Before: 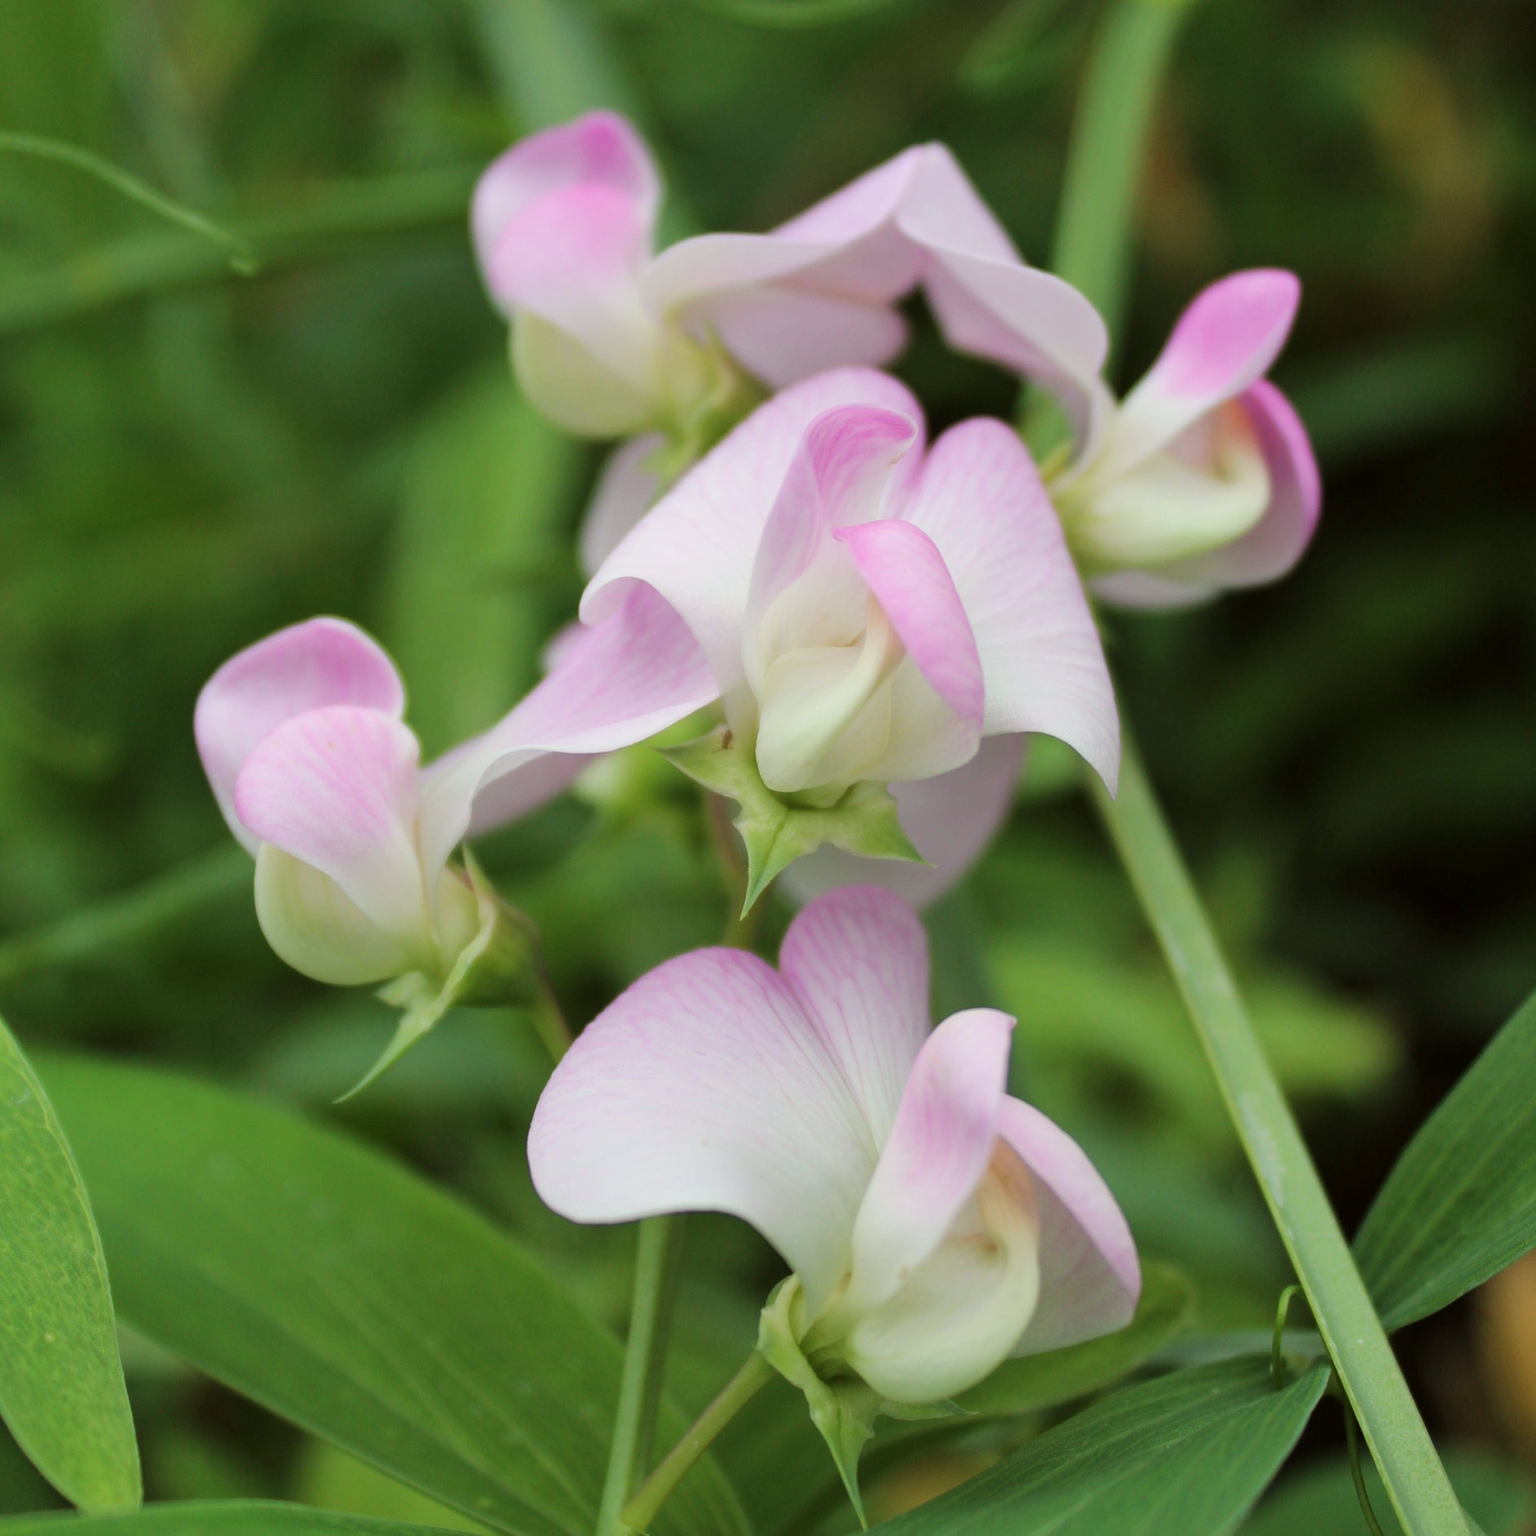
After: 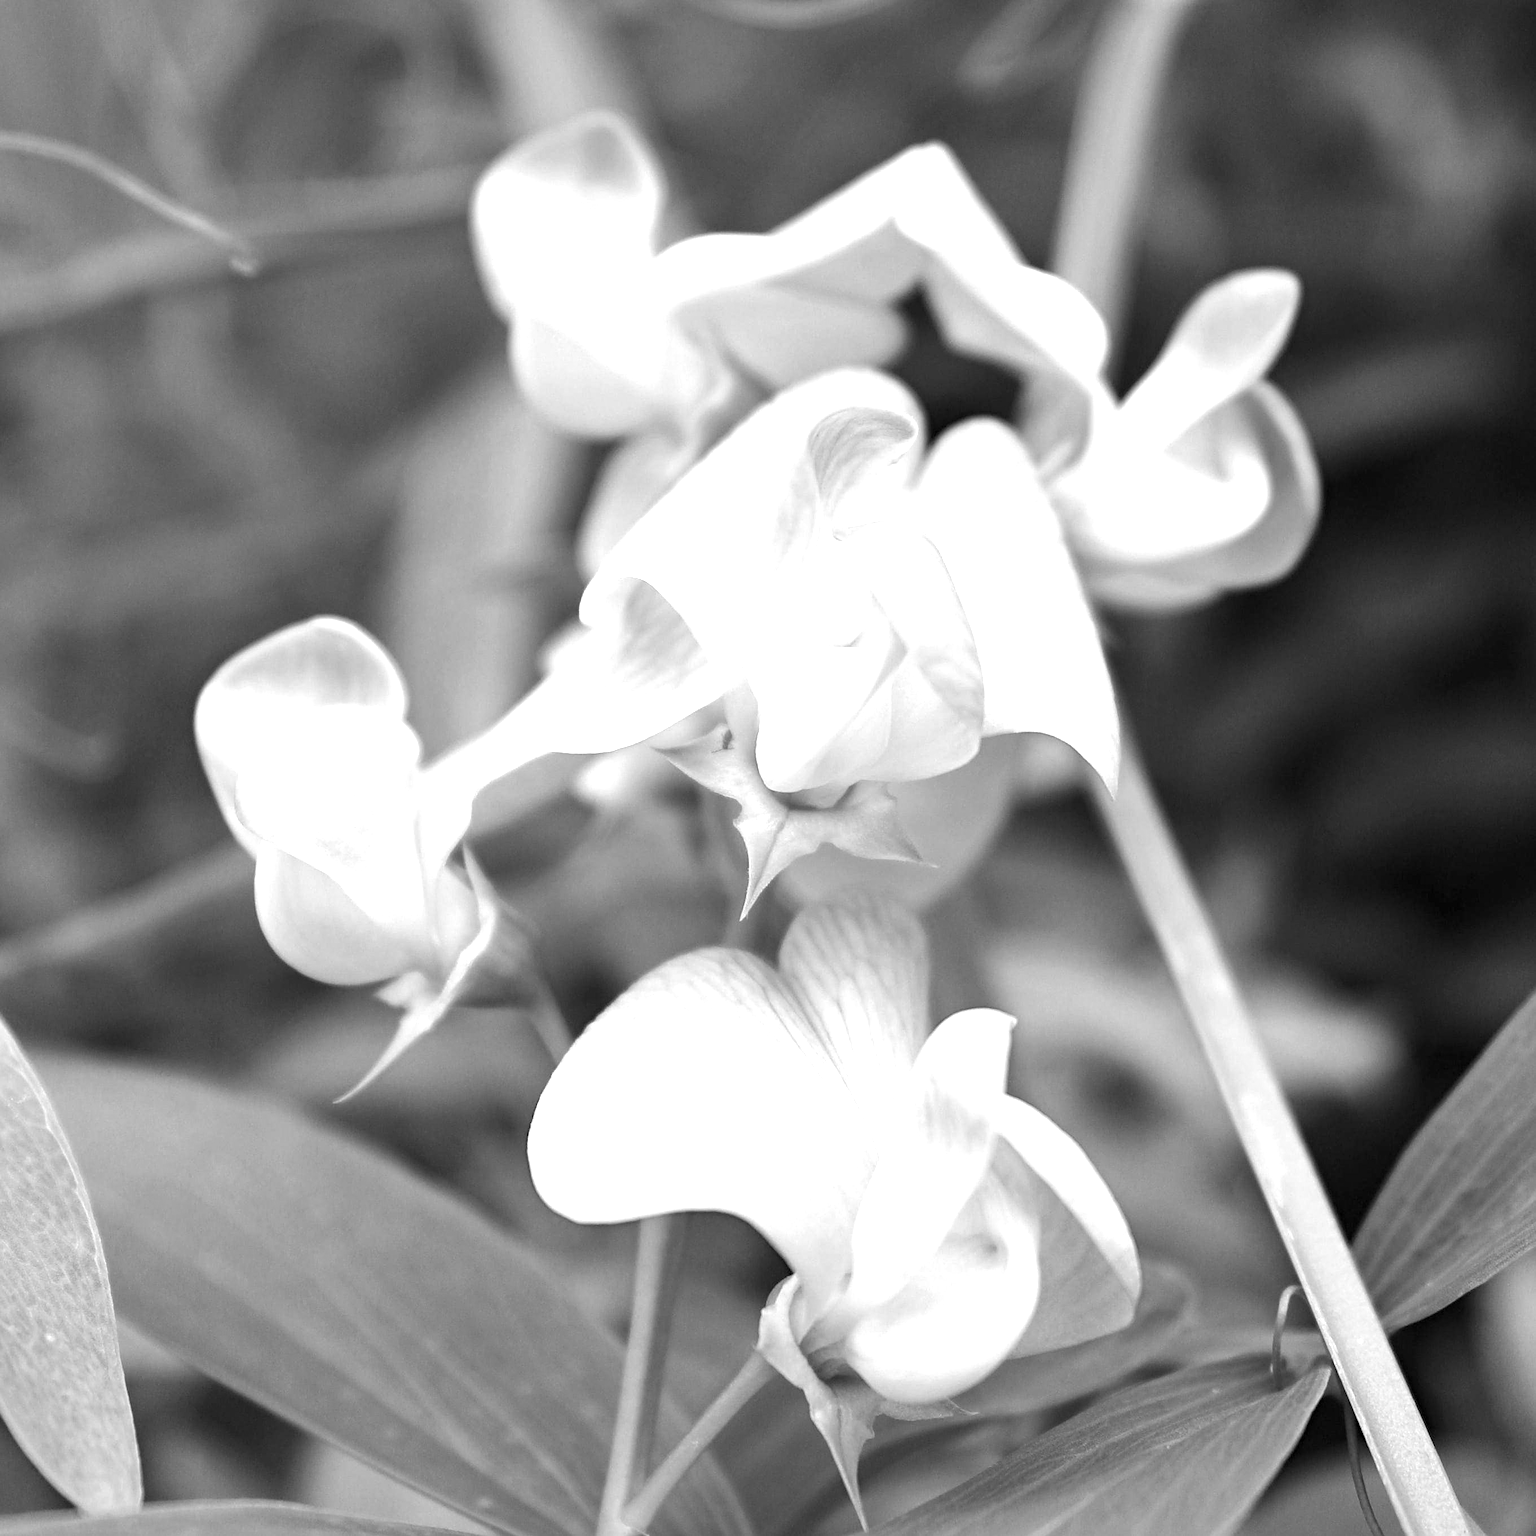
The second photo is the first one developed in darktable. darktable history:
color balance rgb: linear chroma grading › shadows -2.2%, linear chroma grading › highlights -15%, linear chroma grading › global chroma -10%, linear chroma grading › mid-tones -10%, perceptual saturation grading › global saturation 45%, perceptual saturation grading › highlights -50%, perceptual saturation grading › shadows 30%, perceptual brilliance grading › global brilliance 18%, global vibrance 45%
sharpen: on, module defaults
monochrome: a 30.25, b 92.03
haze removal: compatibility mode true, adaptive false
exposure: exposure 0.722 EV, compensate highlight preservation false
